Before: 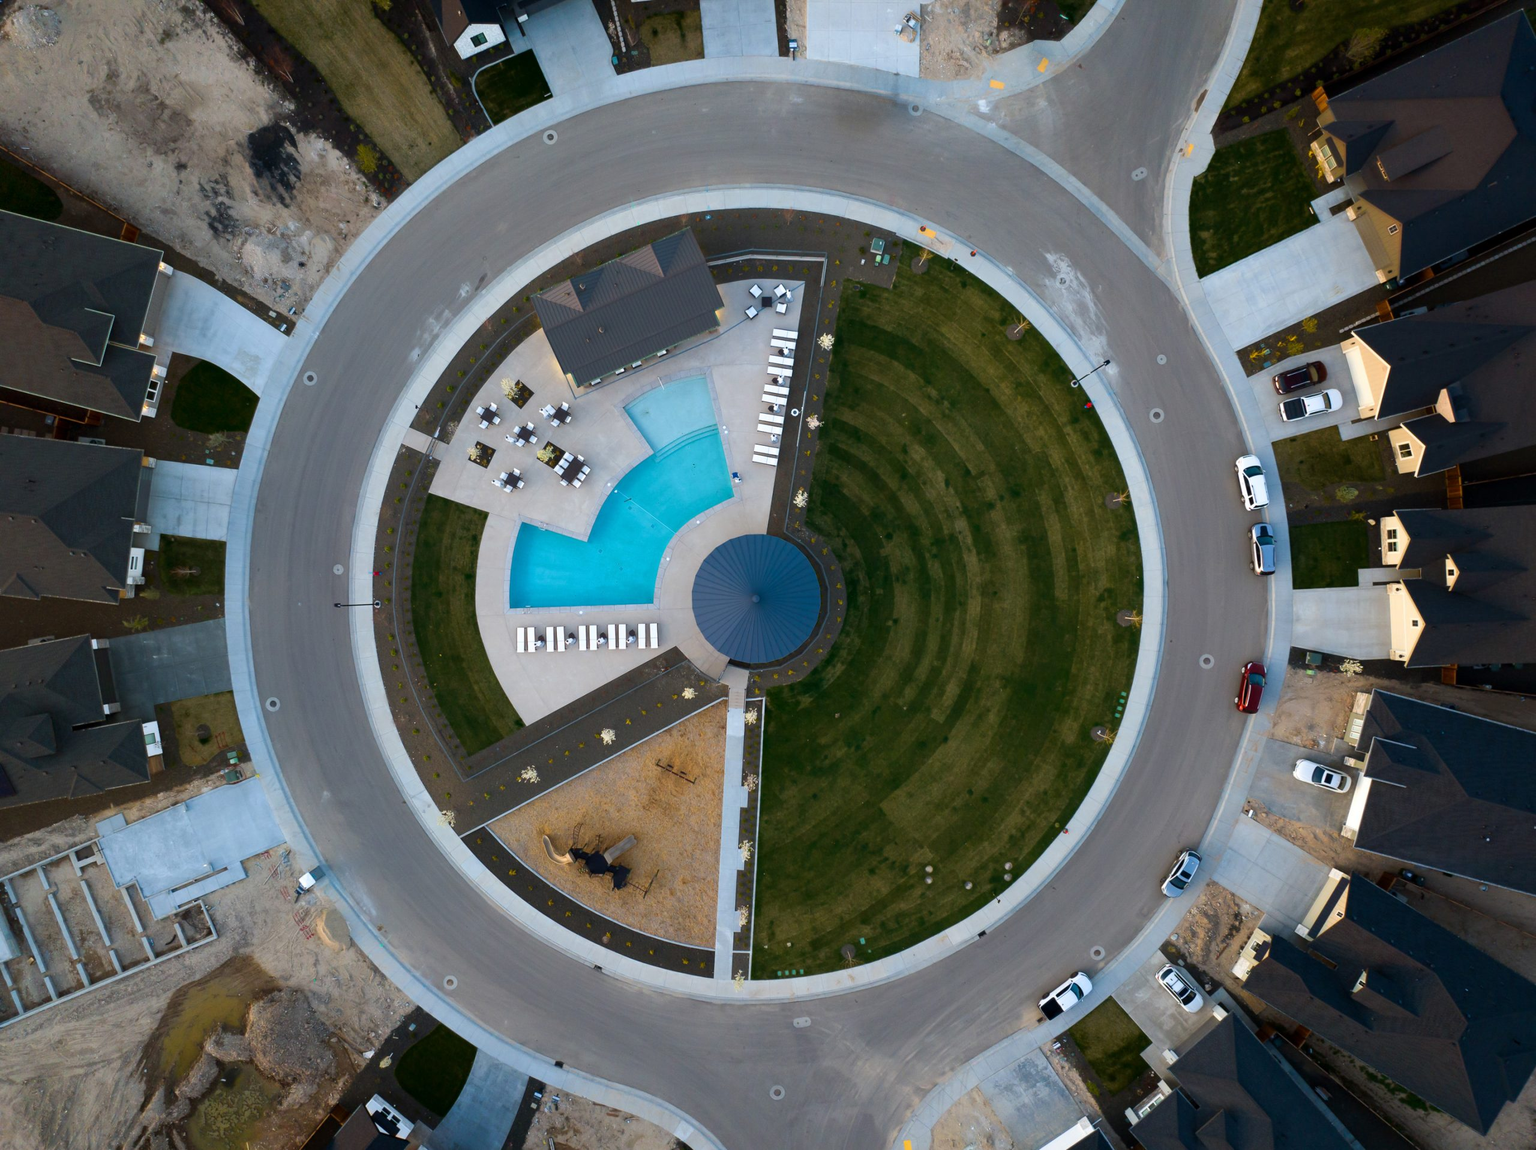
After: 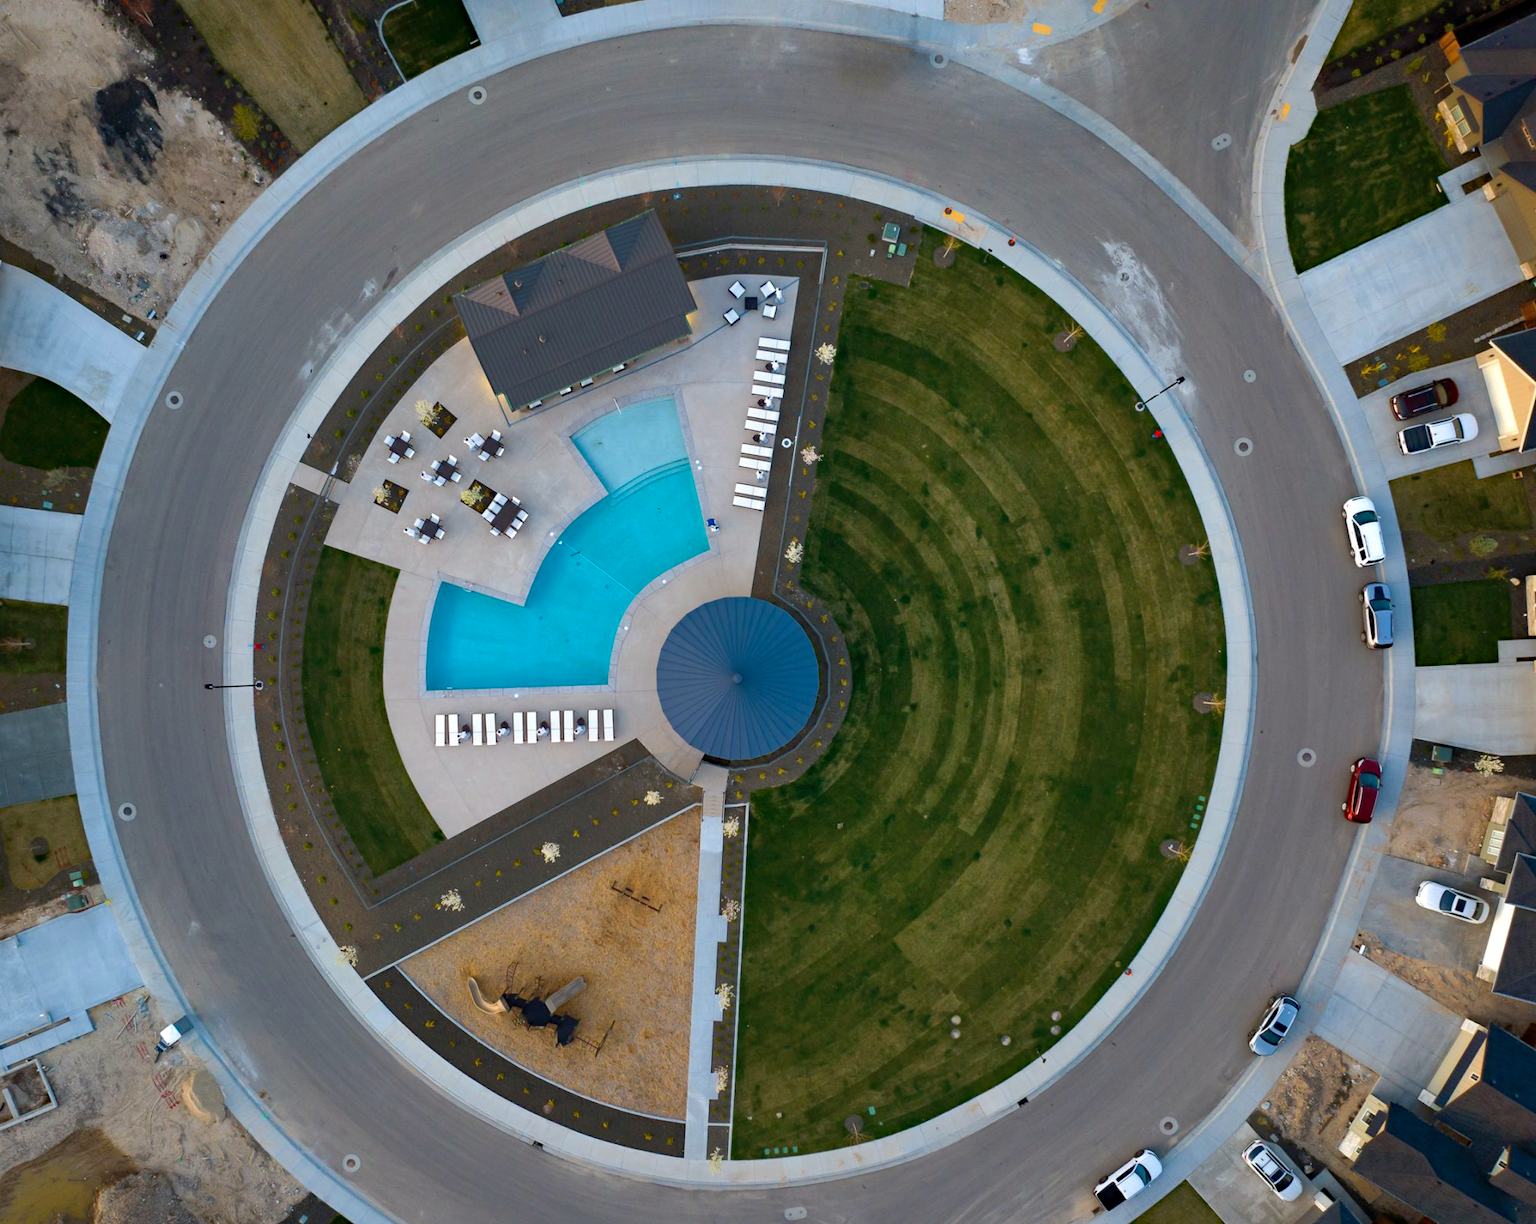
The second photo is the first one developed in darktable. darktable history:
shadows and highlights: on, module defaults
crop: left 11.225%, top 5.381%, right 9.565%, bottom 10.314%
haze removal: compatibility mode true, adaptive false
